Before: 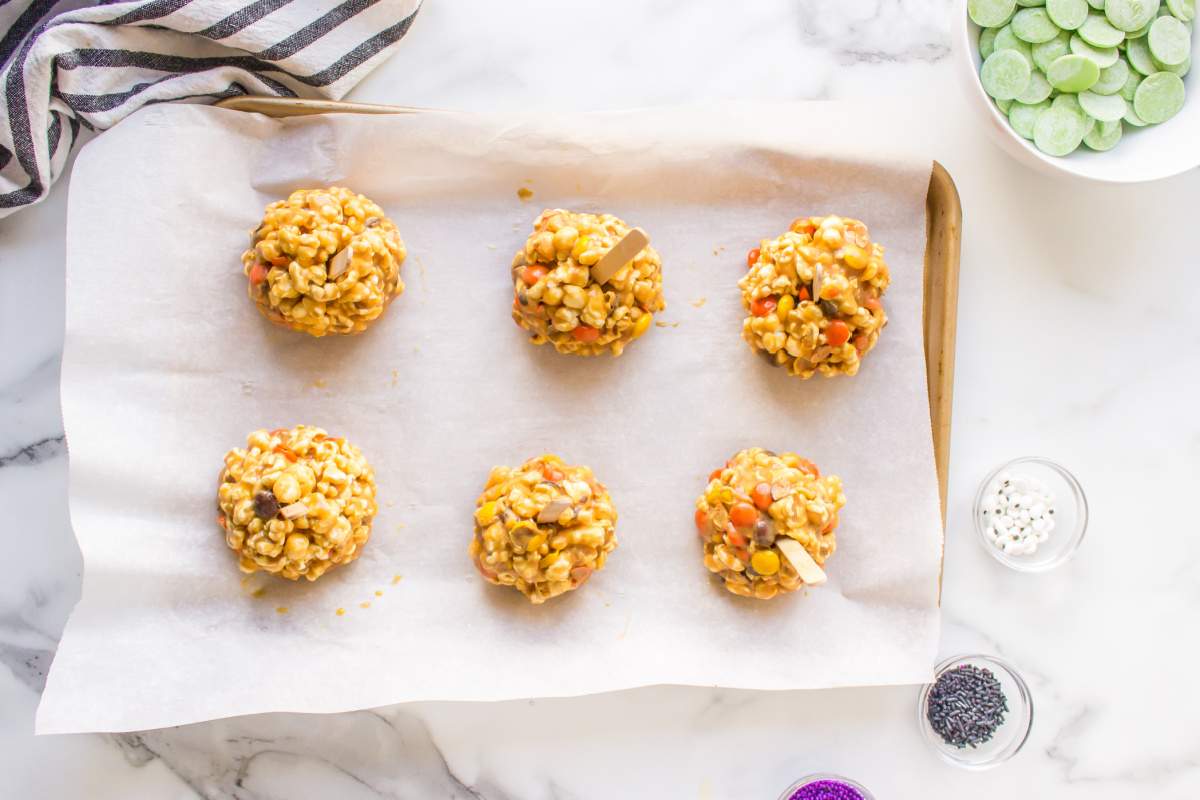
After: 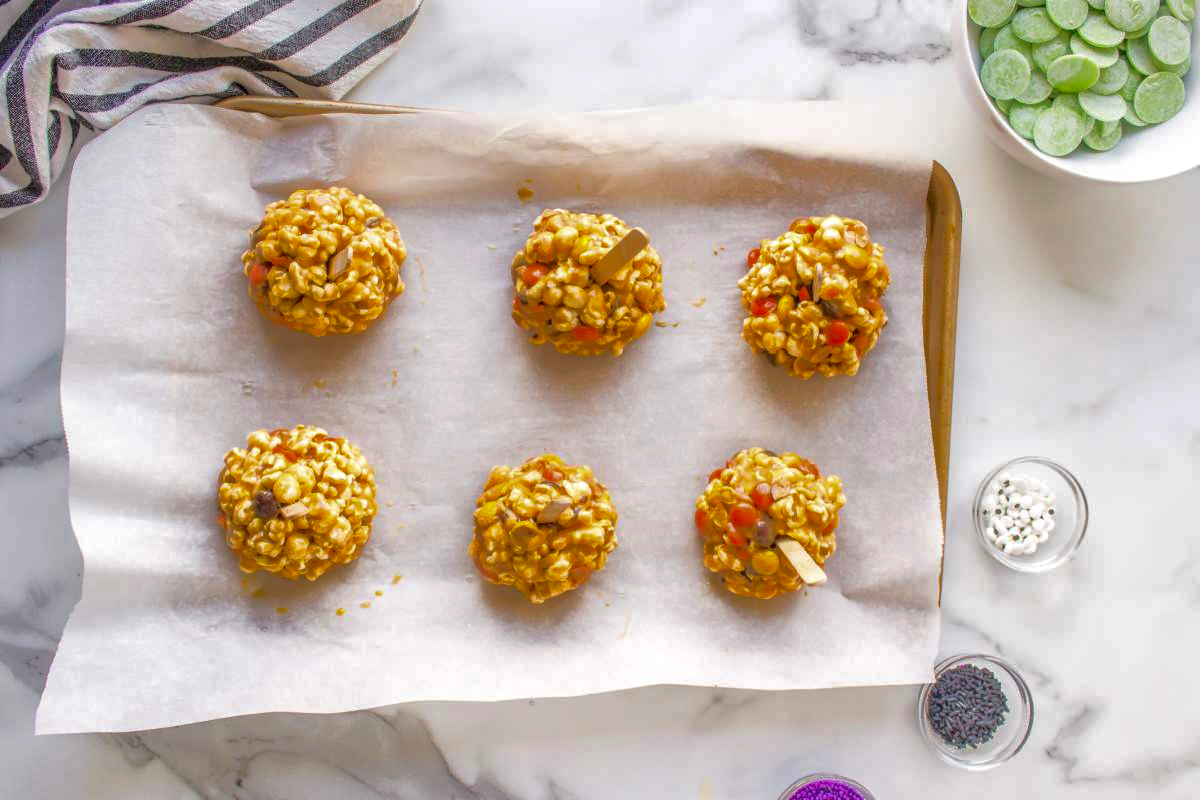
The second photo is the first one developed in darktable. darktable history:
shadows and highlights: shadows 40.11, highlights -59.84, highlights color adjustment 72.48%
local contrast: on, module defaults
